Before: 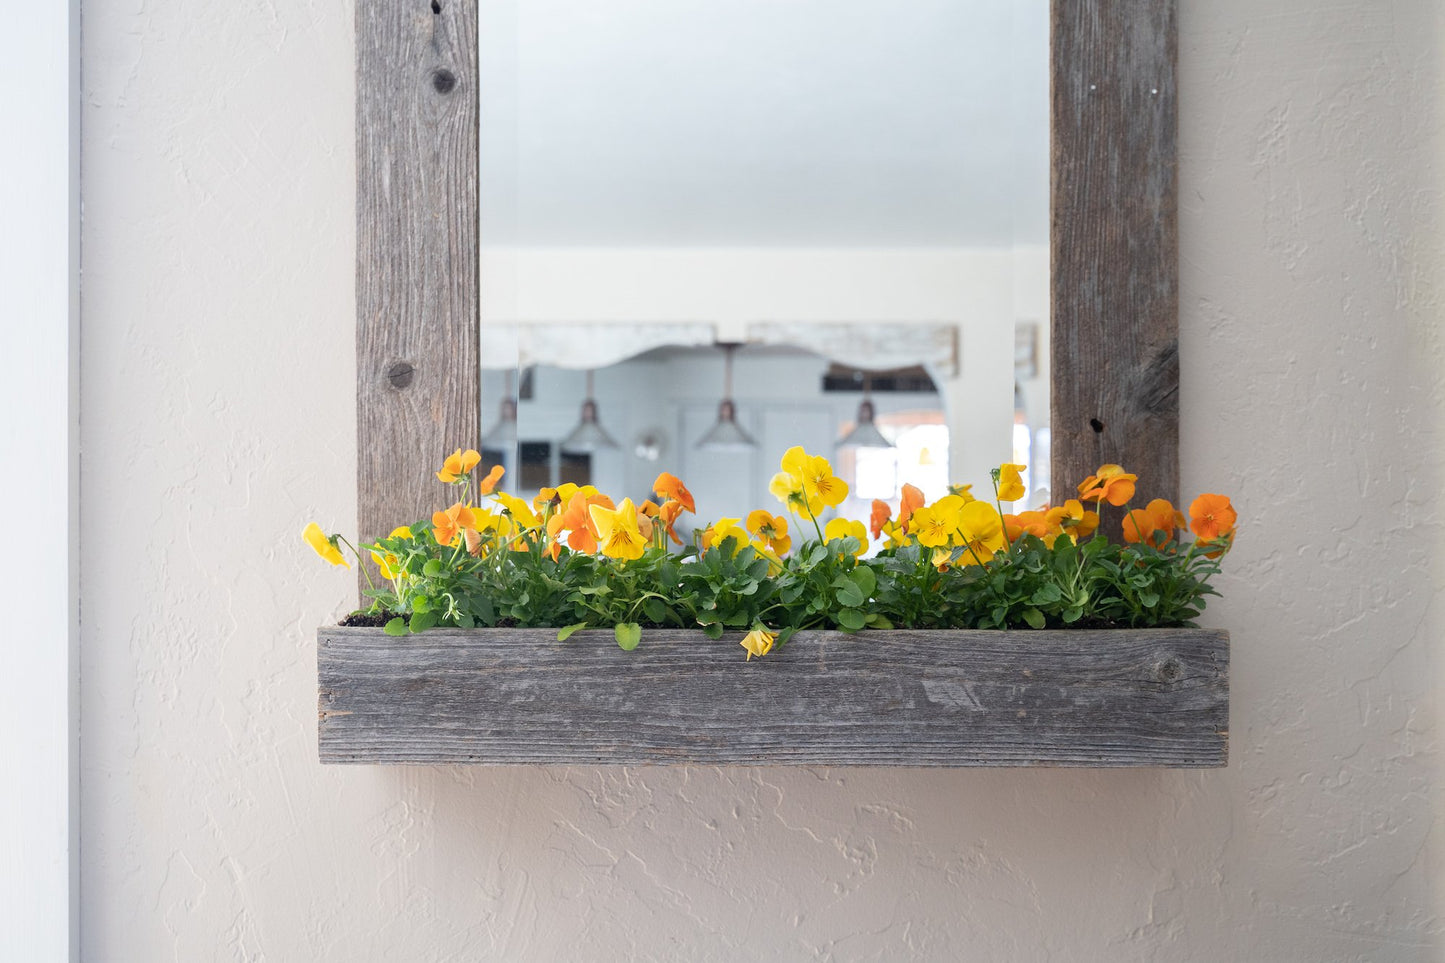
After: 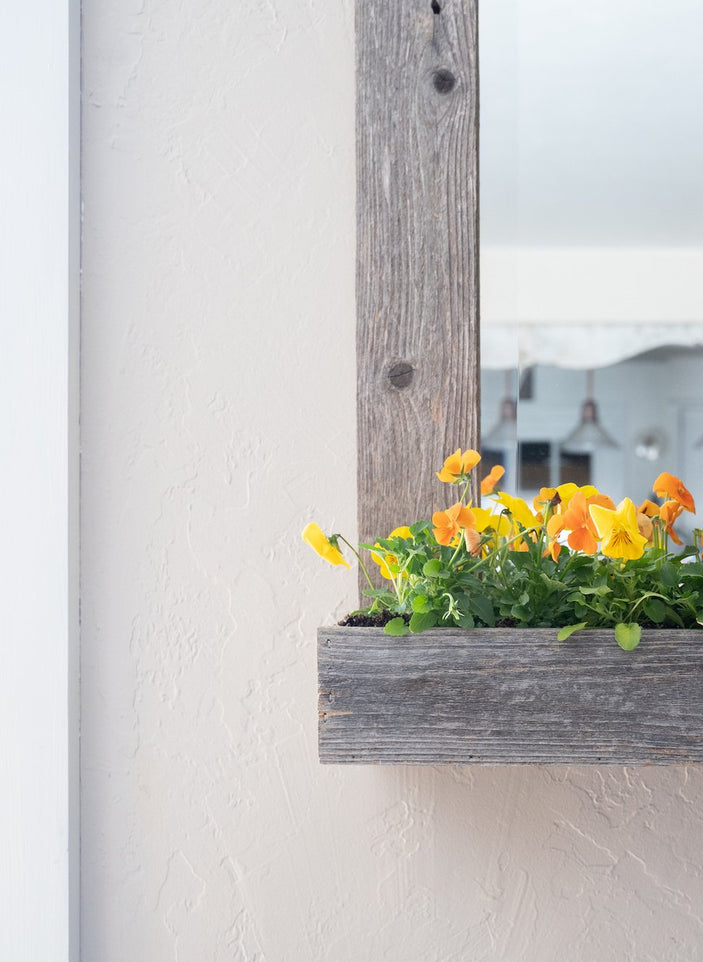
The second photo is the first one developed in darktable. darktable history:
crop and rotate: left 0.058%, top 0%, right 51.252%
